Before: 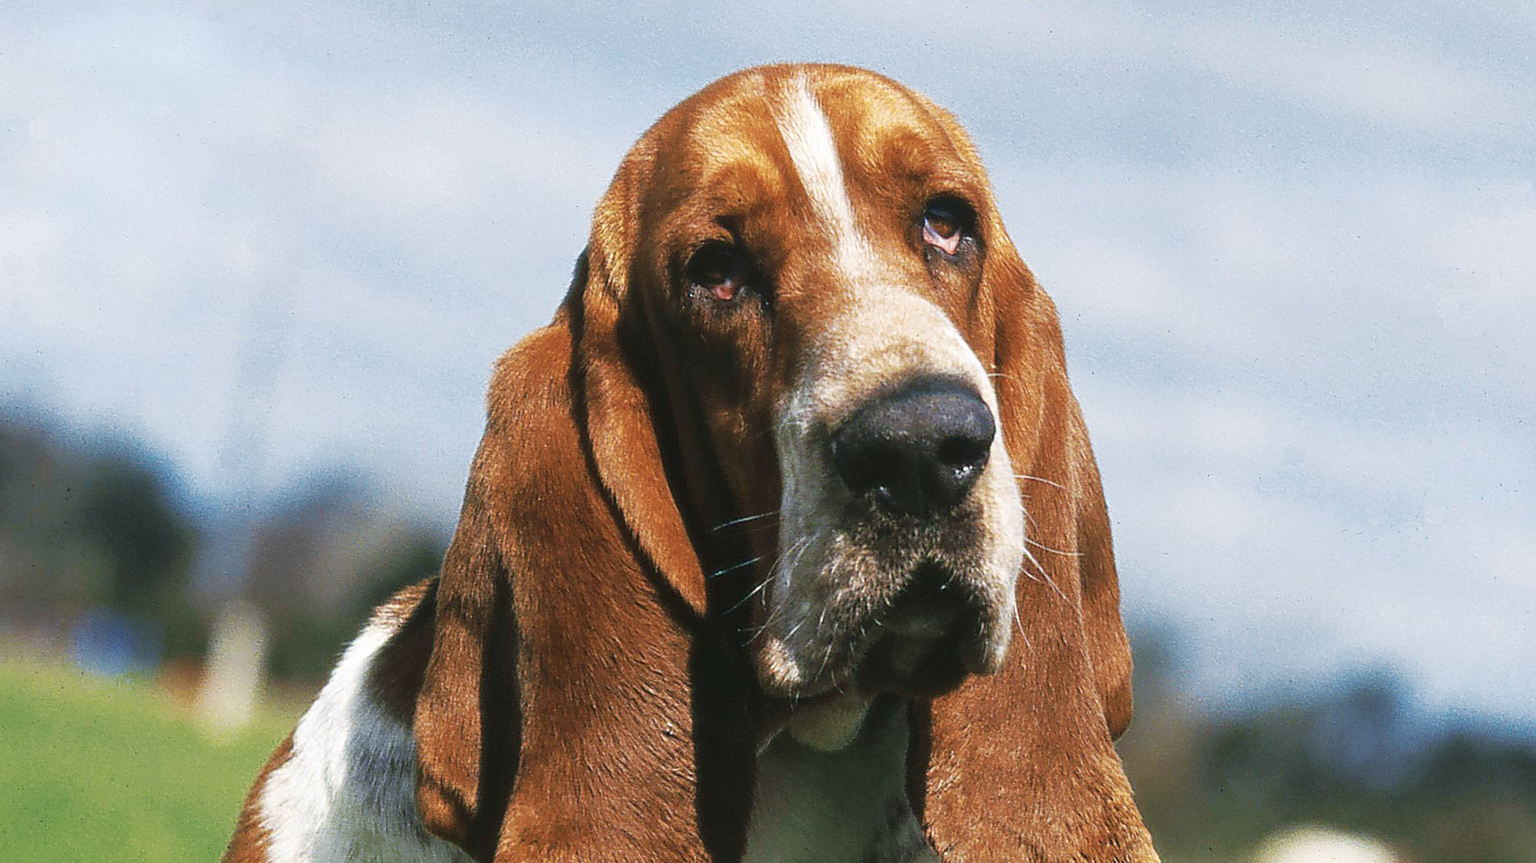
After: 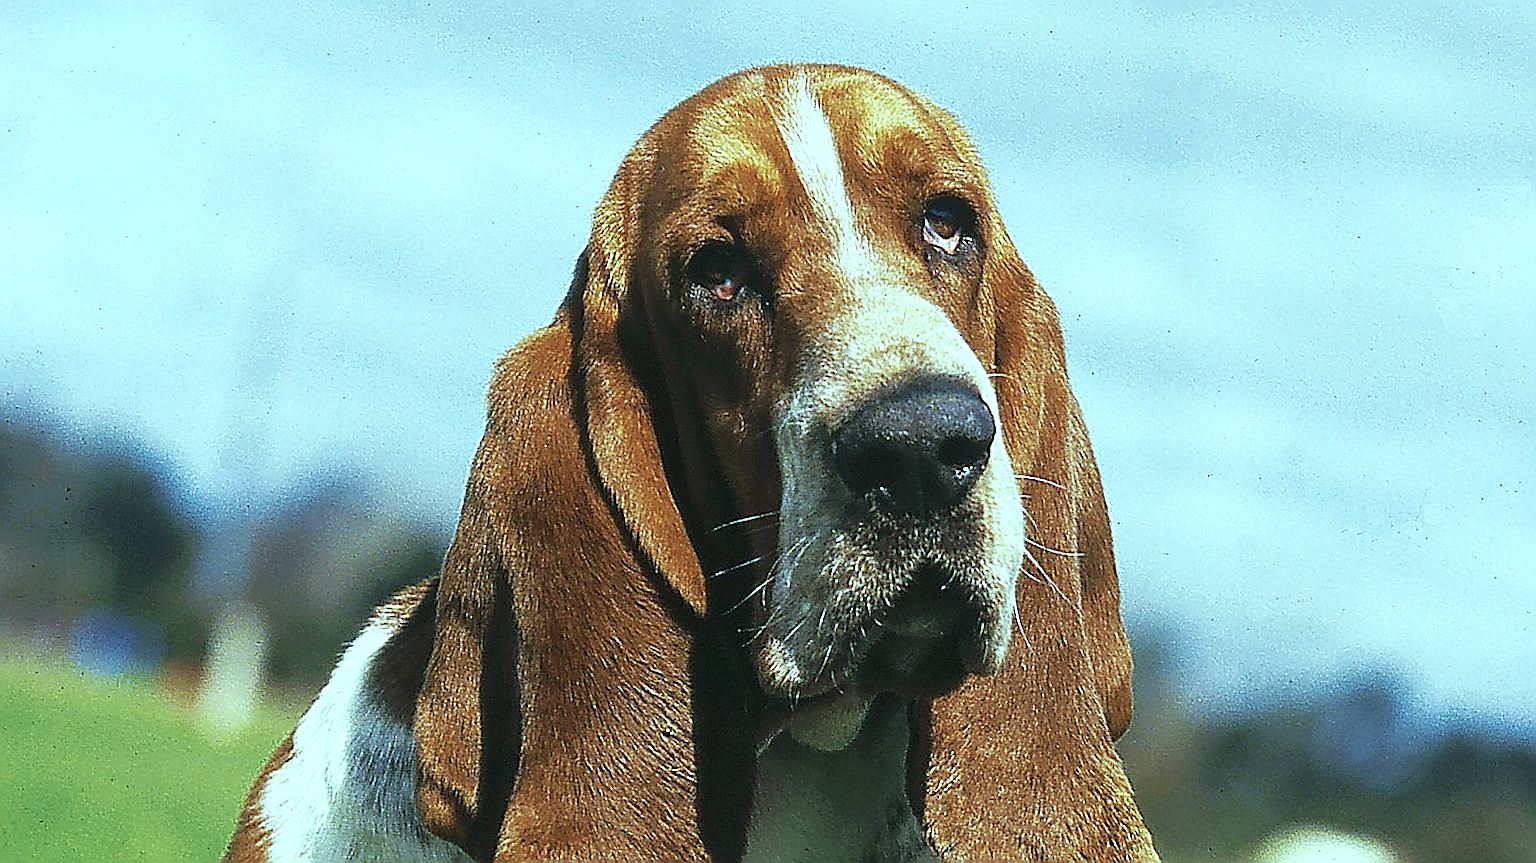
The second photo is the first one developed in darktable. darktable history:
color balance: mode lift, gamma, gain (sRGB), lift [0.997, 0.979, 1.021, 1.011], gamma [1, 1.084, 0.916, 0.998], gain [1, 0.87, 1.13, 1.101], contrast 4.55%, contrast fulcrum 38.24%, output saturation 104.09%
sharpen: amount 2
